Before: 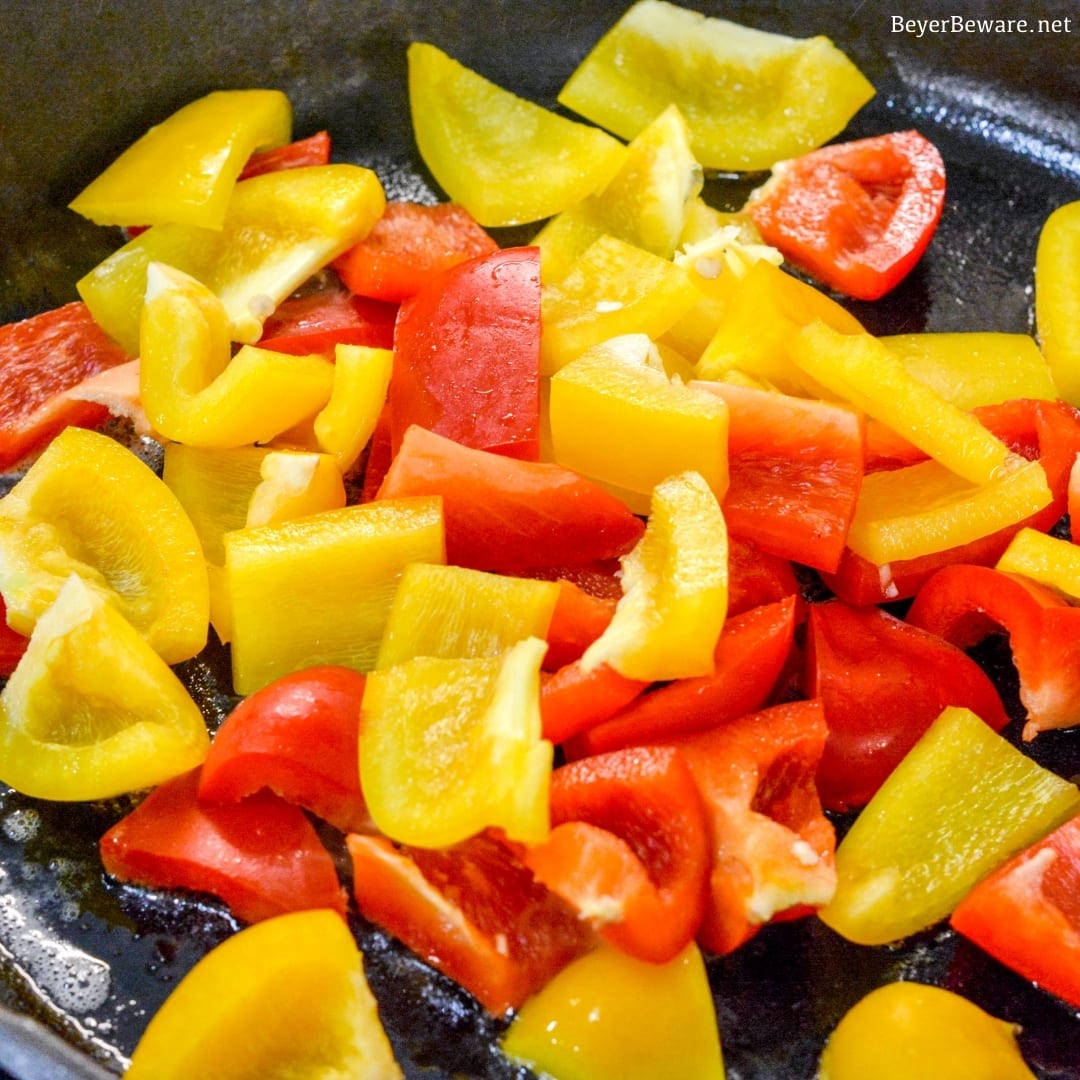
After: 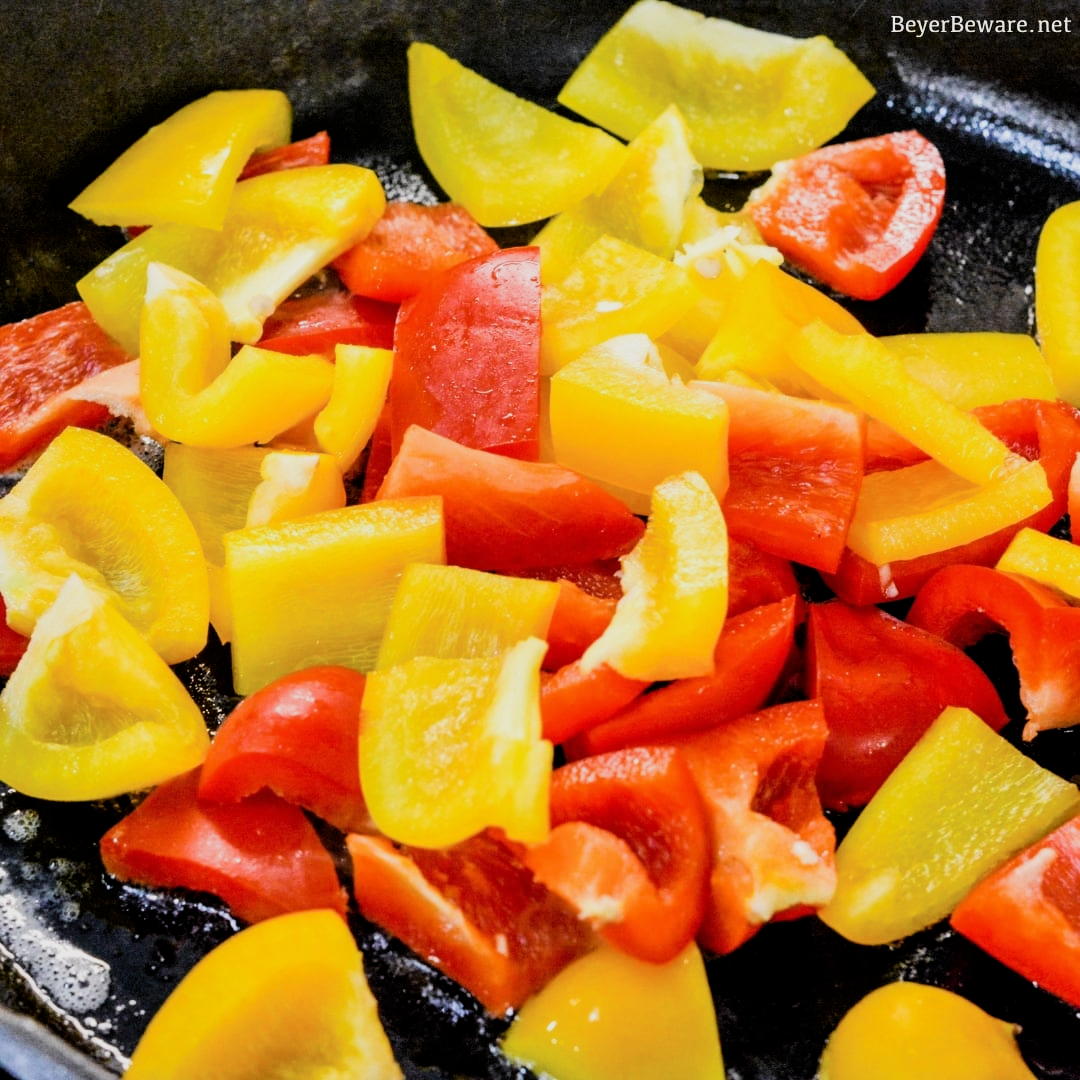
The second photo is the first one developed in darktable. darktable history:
filmic rgb: black relative exposure -5.1 EV, white relative exposure 3.98 EV, hardness 2.88, contrast 1.401, highlights saturation mix -29.58%
